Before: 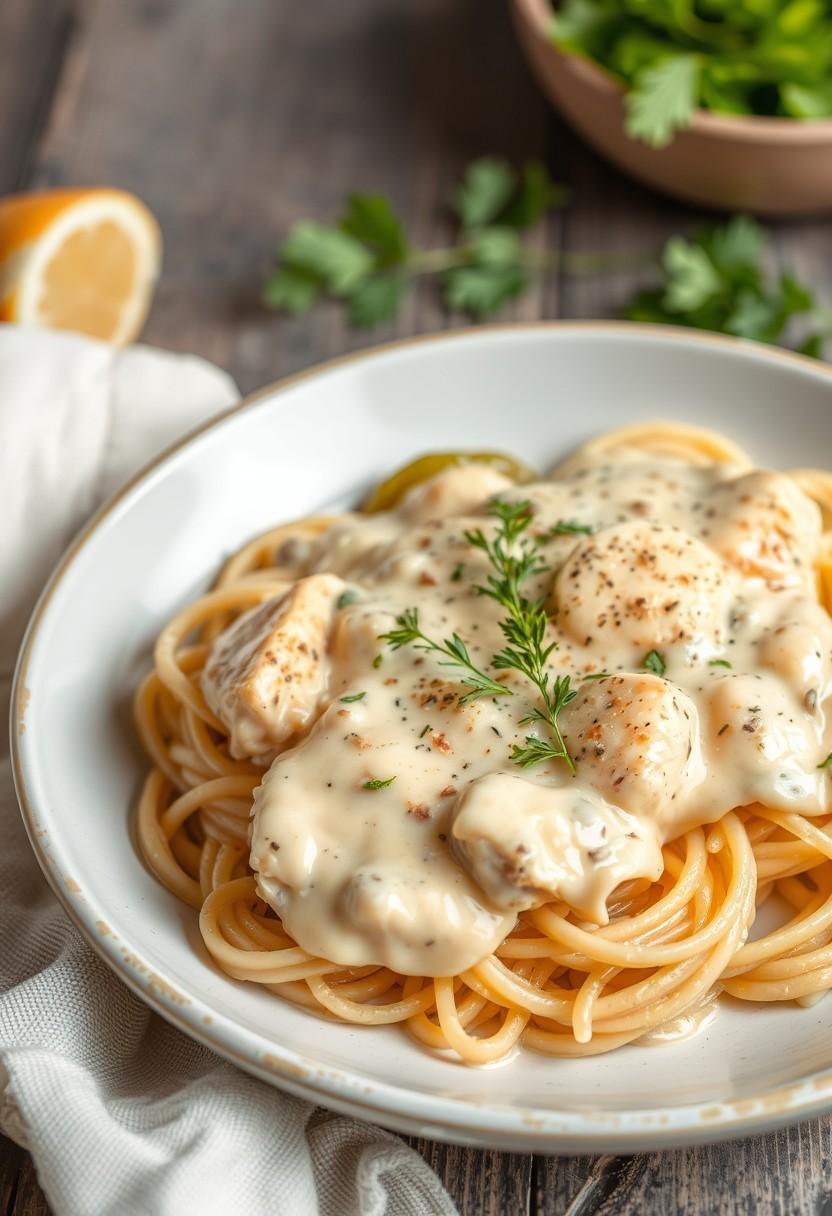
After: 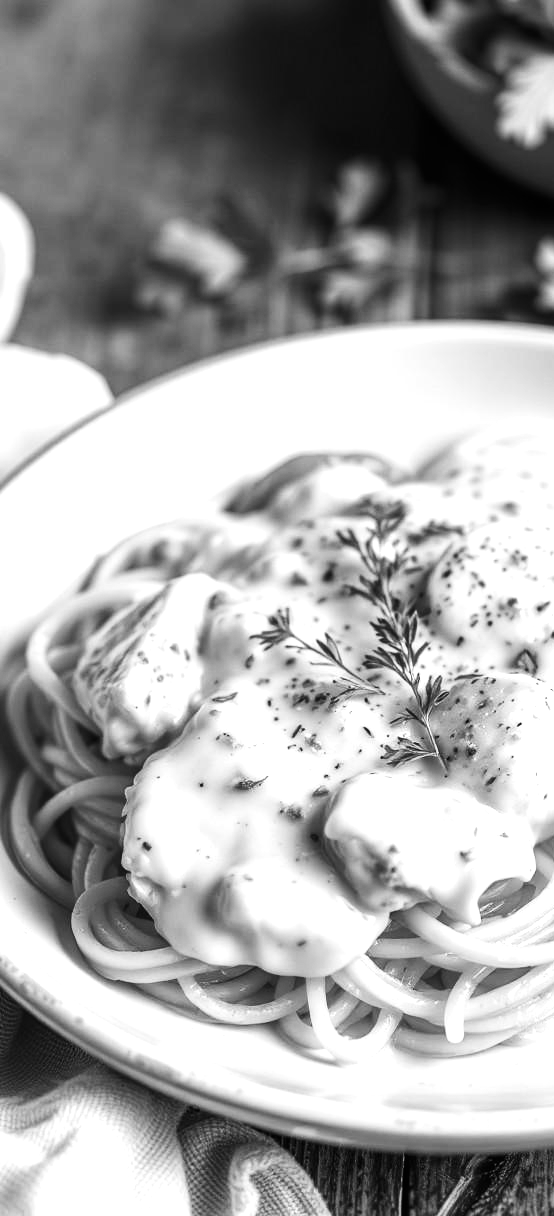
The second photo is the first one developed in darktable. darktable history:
exposure: black level correction 0, exposure 0.5 EV, compensate exposure bias true, compensate highlight preservation false
contrast brightness saturation: contrast 0.2, brightness -0.11, saturation 0.1
crop: left 15.419%, right 17.914%
color balance: contrast 10%
rotate and perspective: crop left 0, crop top 0
monochrome: on, module defaults
